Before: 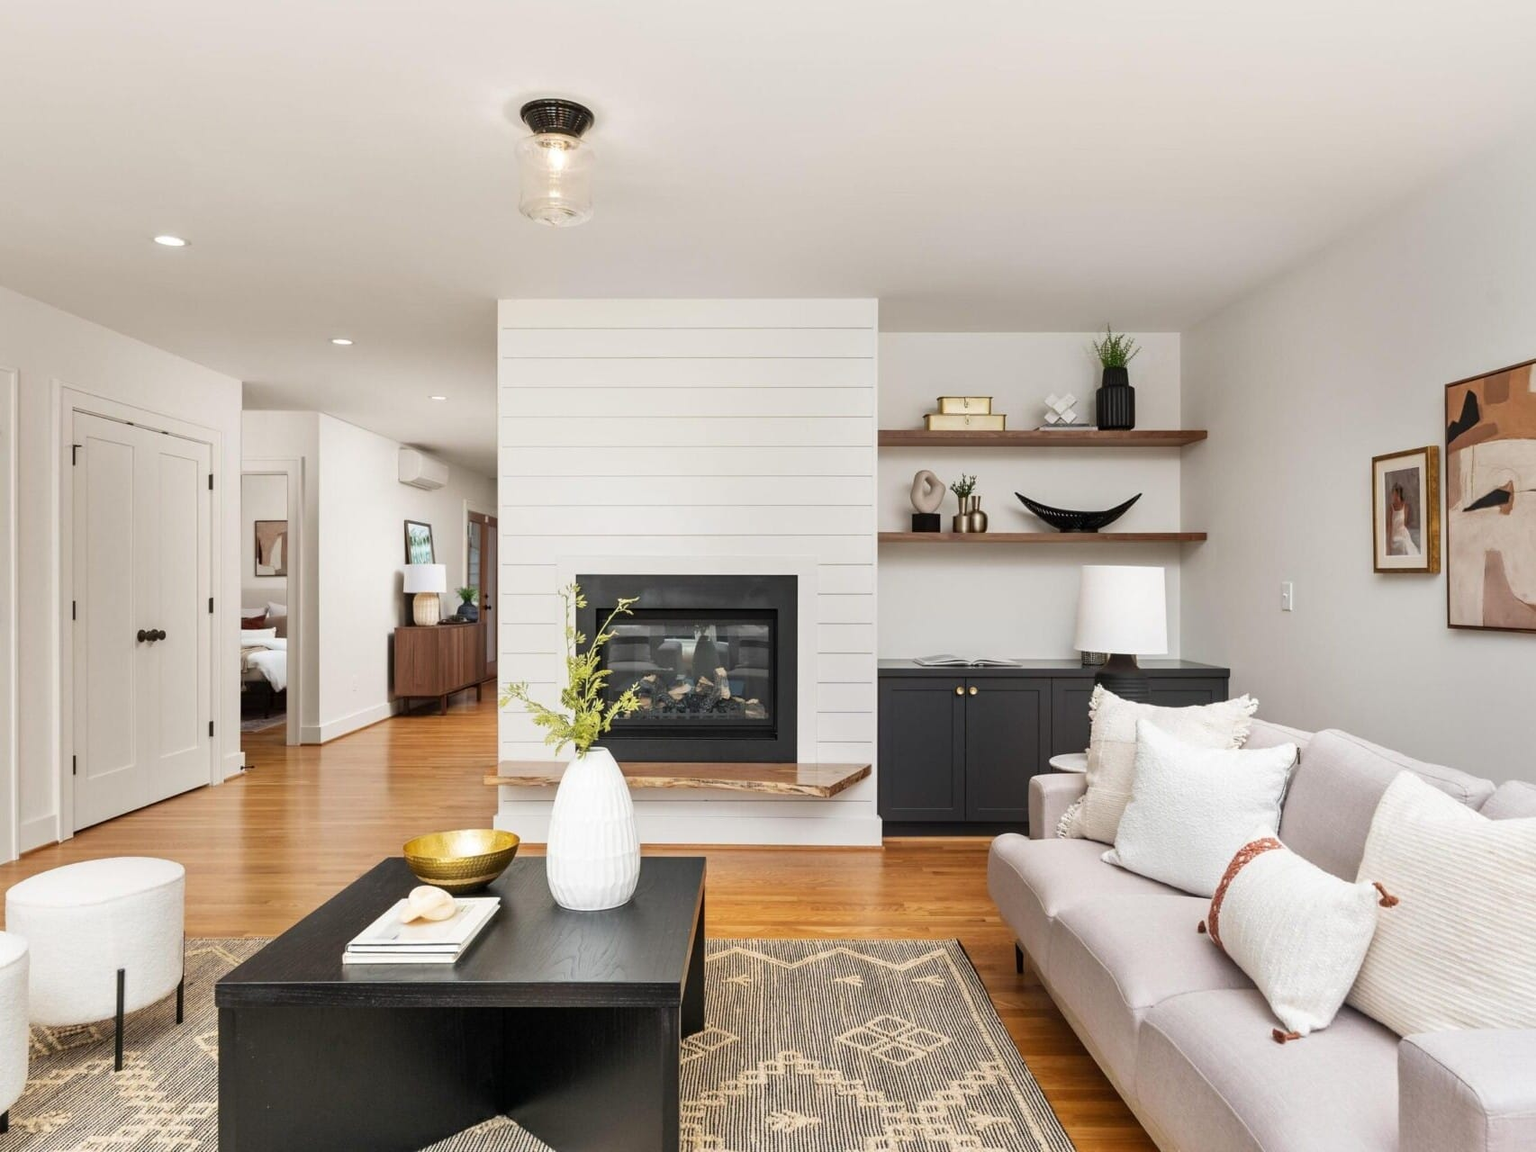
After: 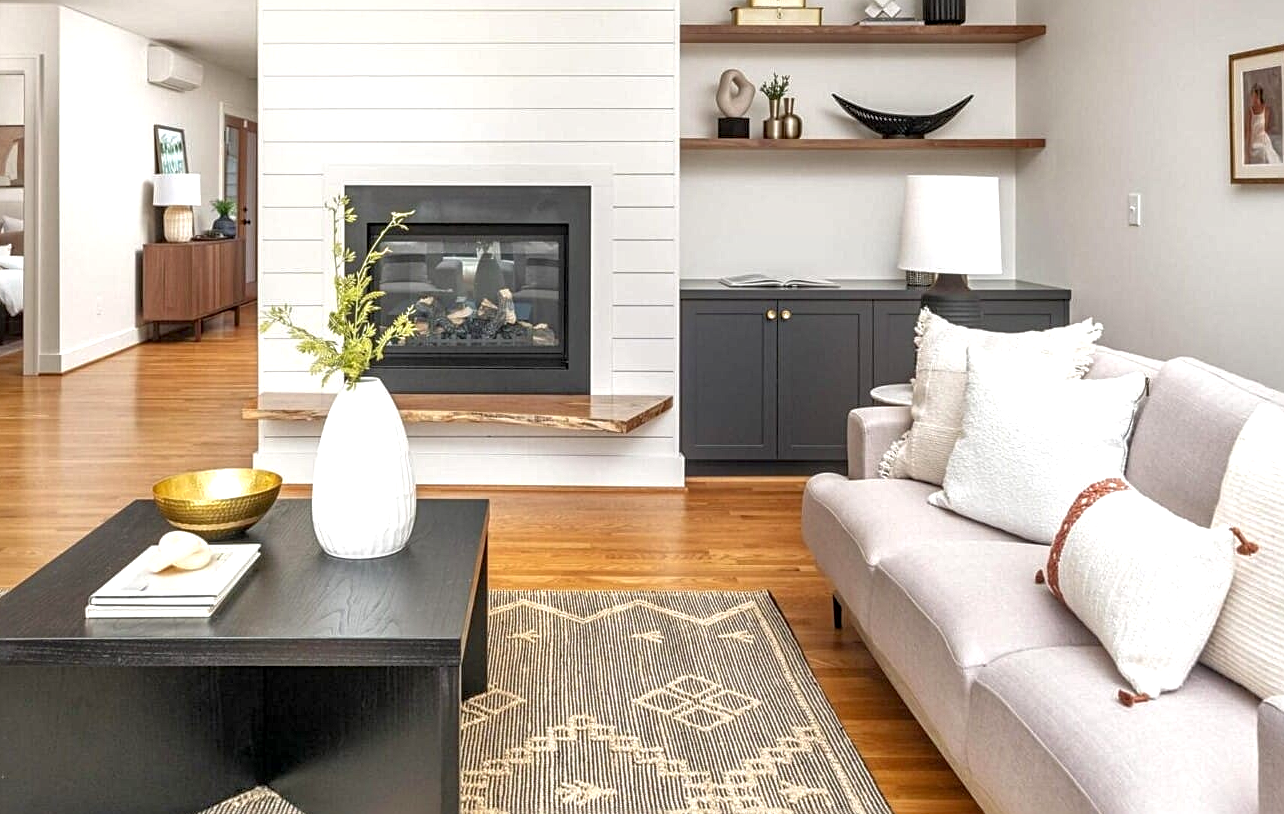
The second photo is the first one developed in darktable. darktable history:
exposure: black level correction 0, exposure 0.693 EV, compensate highlight preservation false
local contrast: detail 130%
crop and rotate: left 17.327%, top 35.46%, right 7.355%, bottom 0.913%
tone equalizer: -8 EV 0.261 EV, -7 EV 0.44 EV, -6 EV 0.379 EV, -5 EV 0.254 EV, -3 EV -0.261 EV, -2 EV -0.406 EV, -1 EV -0.395 EV, +0 EV -0.263 EV, edges refinement/feathering 500, mask exposure compensation -1.57 EV, preserve details no
sharpen: radius 2.175, amount 0.389, threshold 0.015
